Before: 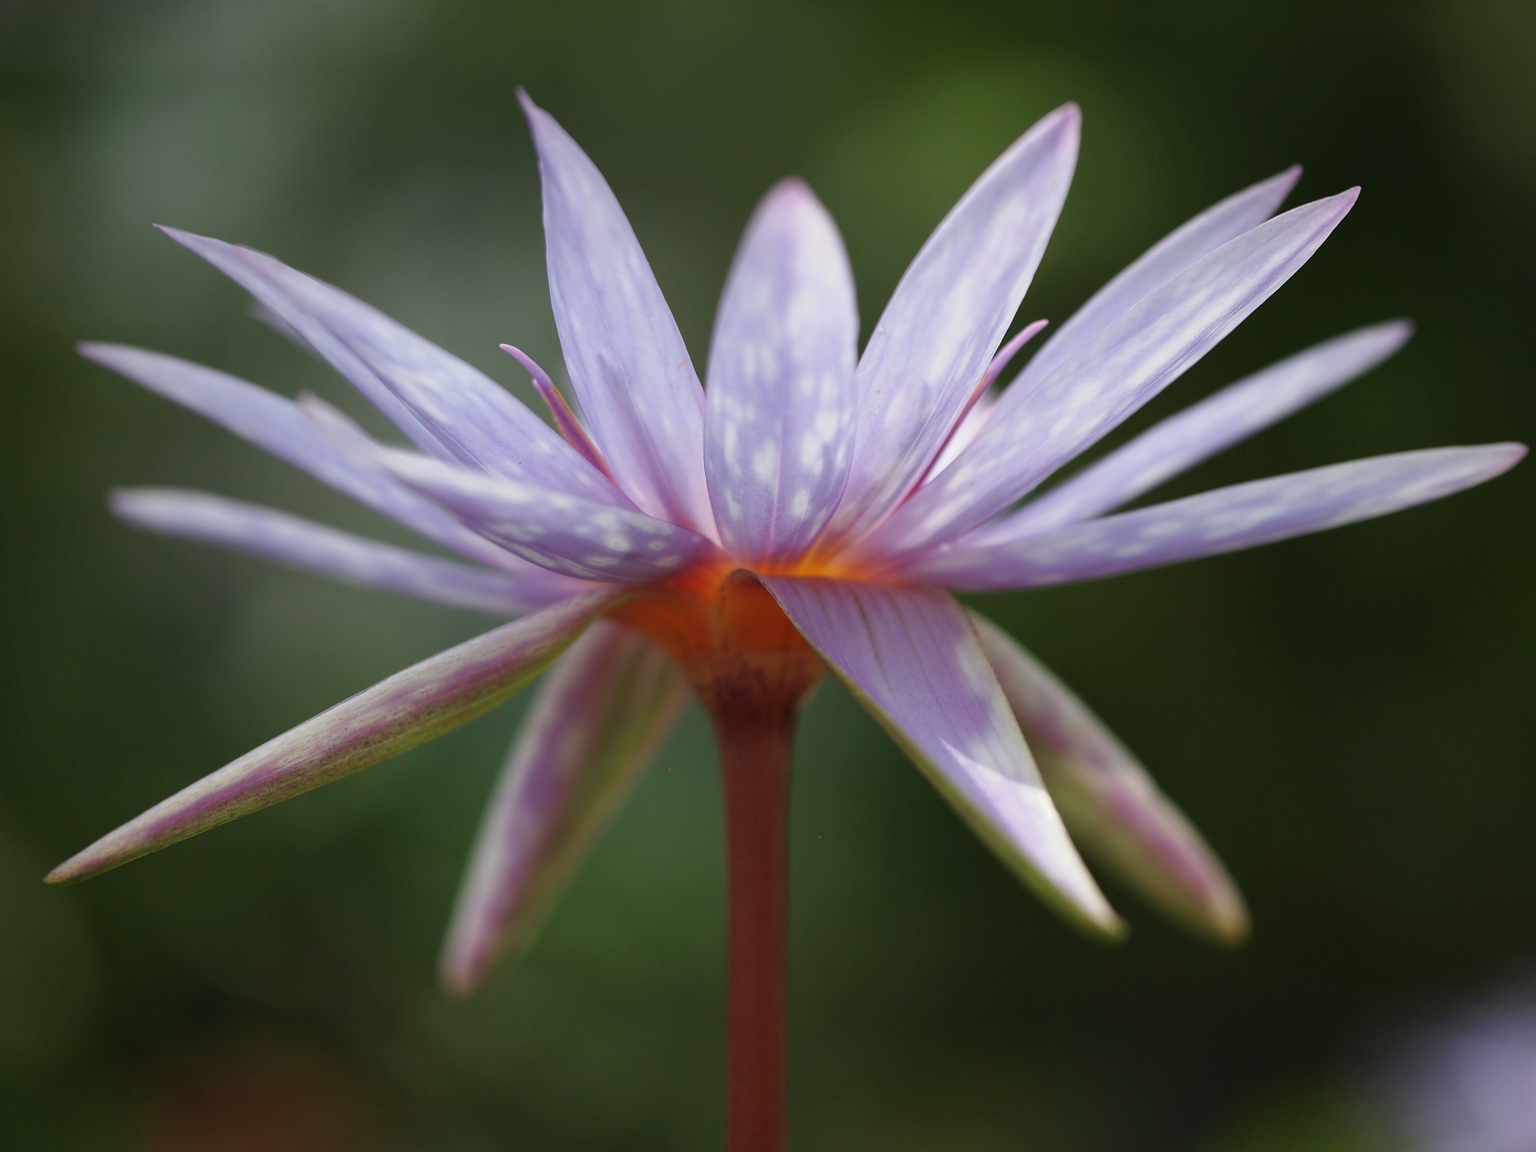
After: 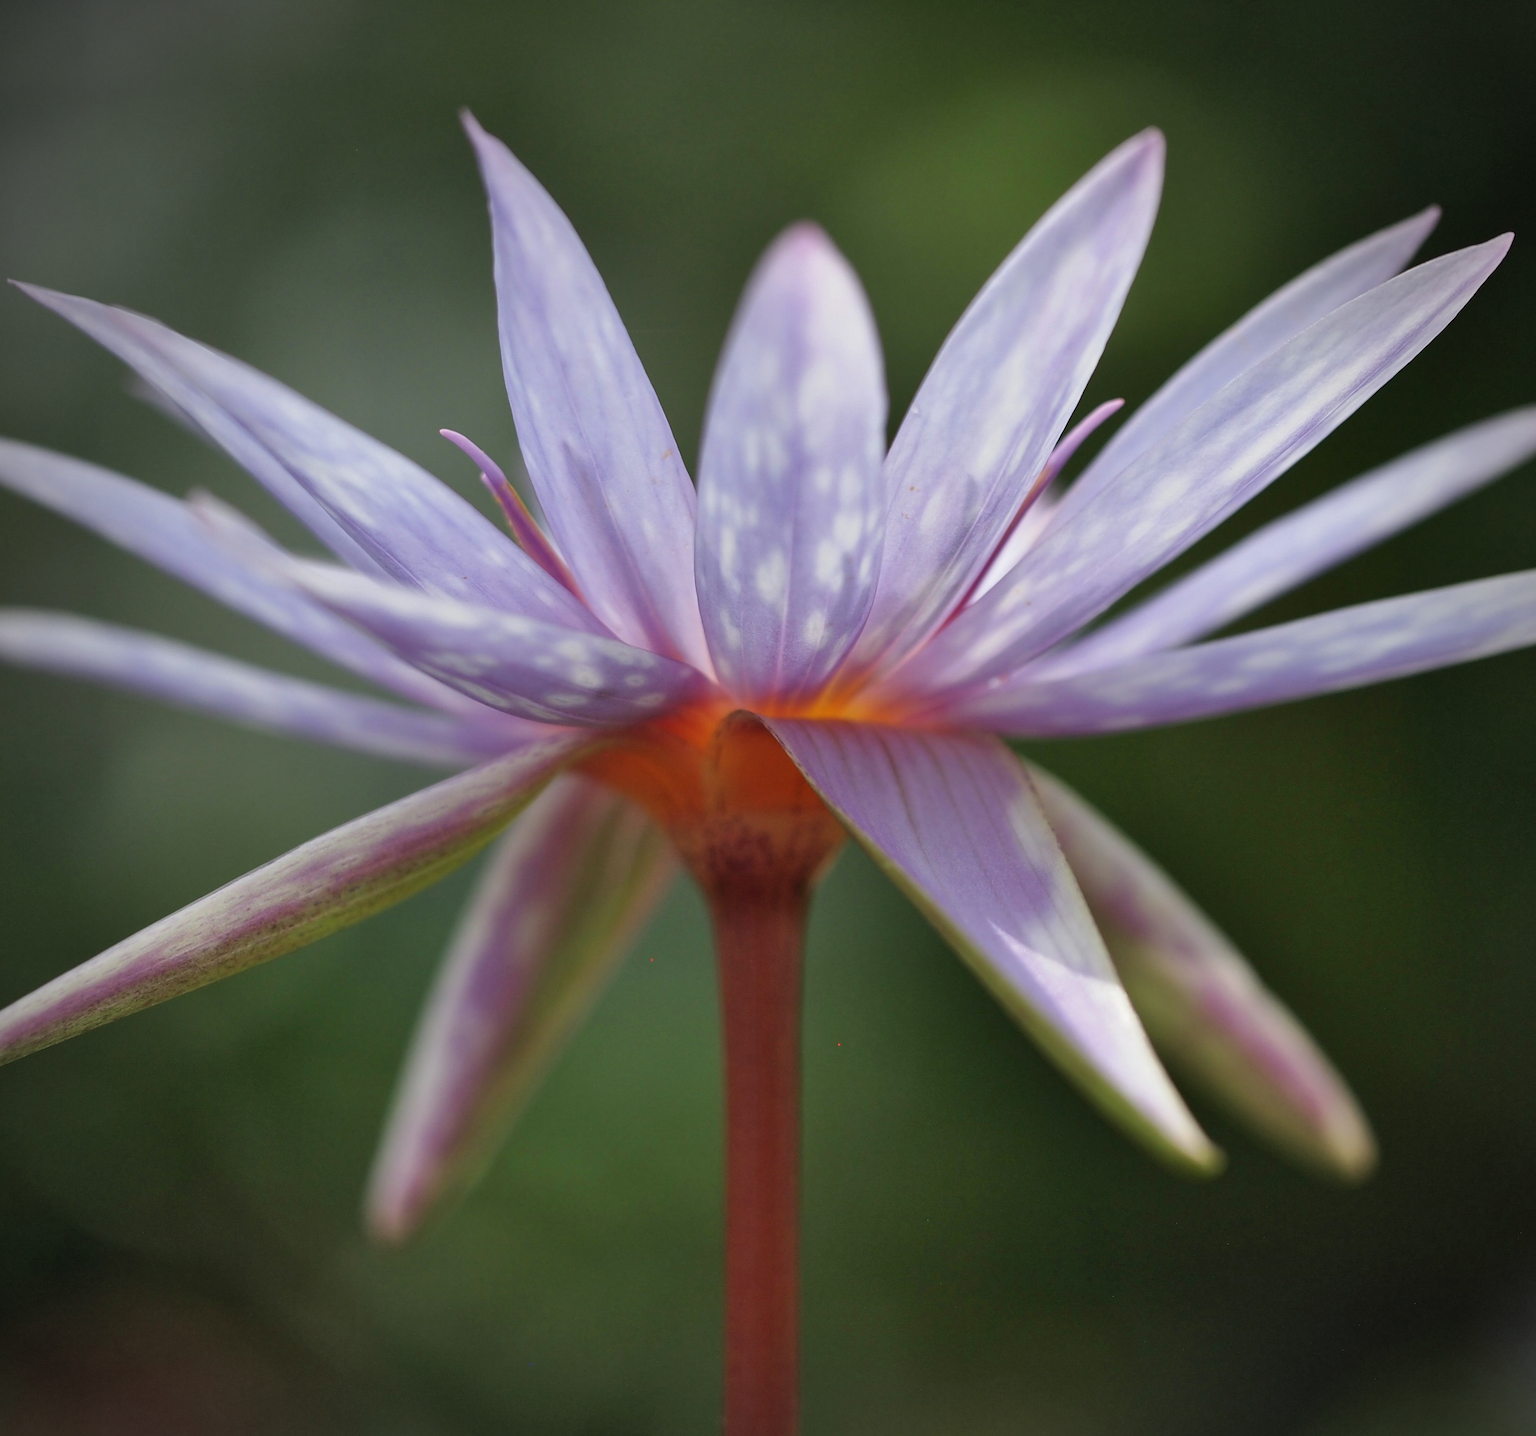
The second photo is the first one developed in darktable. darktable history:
crop and rotate: left 9.597%, right 10.195%
shadows and highlights: low approximation 0.01, soften with gaussian
vignetting: automatic ratio true
